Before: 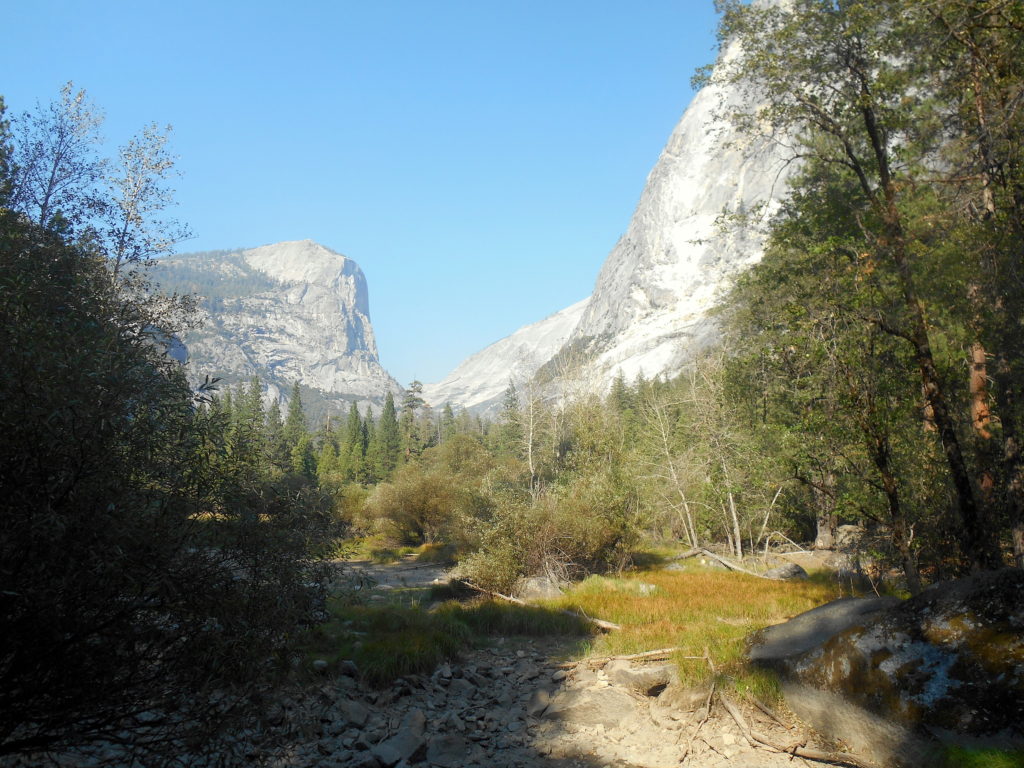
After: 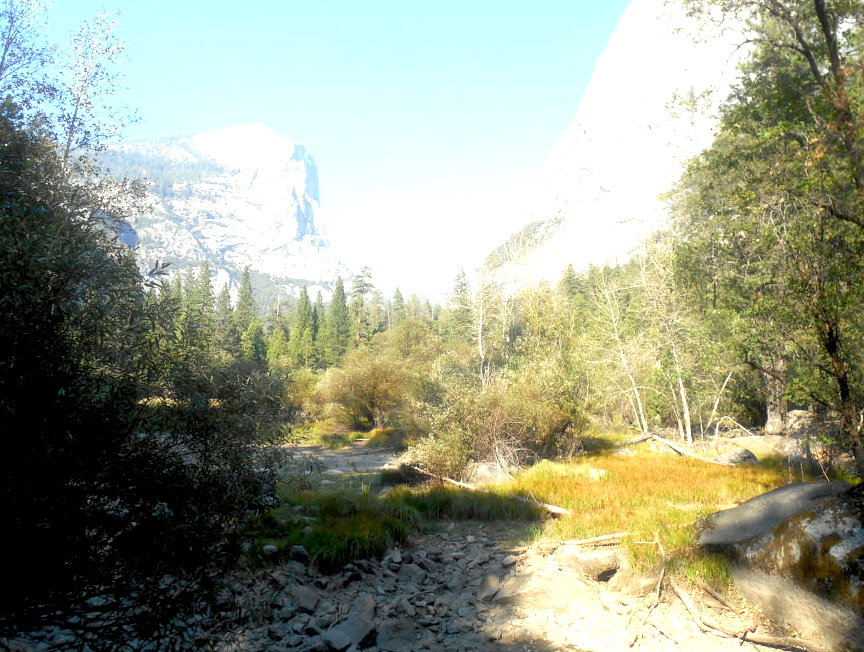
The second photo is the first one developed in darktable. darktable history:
exposure: black level correction 0.01, exposure 1 EV, compensate highlight preservation false
haze removal: strength -0.099, adaptive false
crop and rotate: left 4.906%, top 15.086%, right 10.68%
